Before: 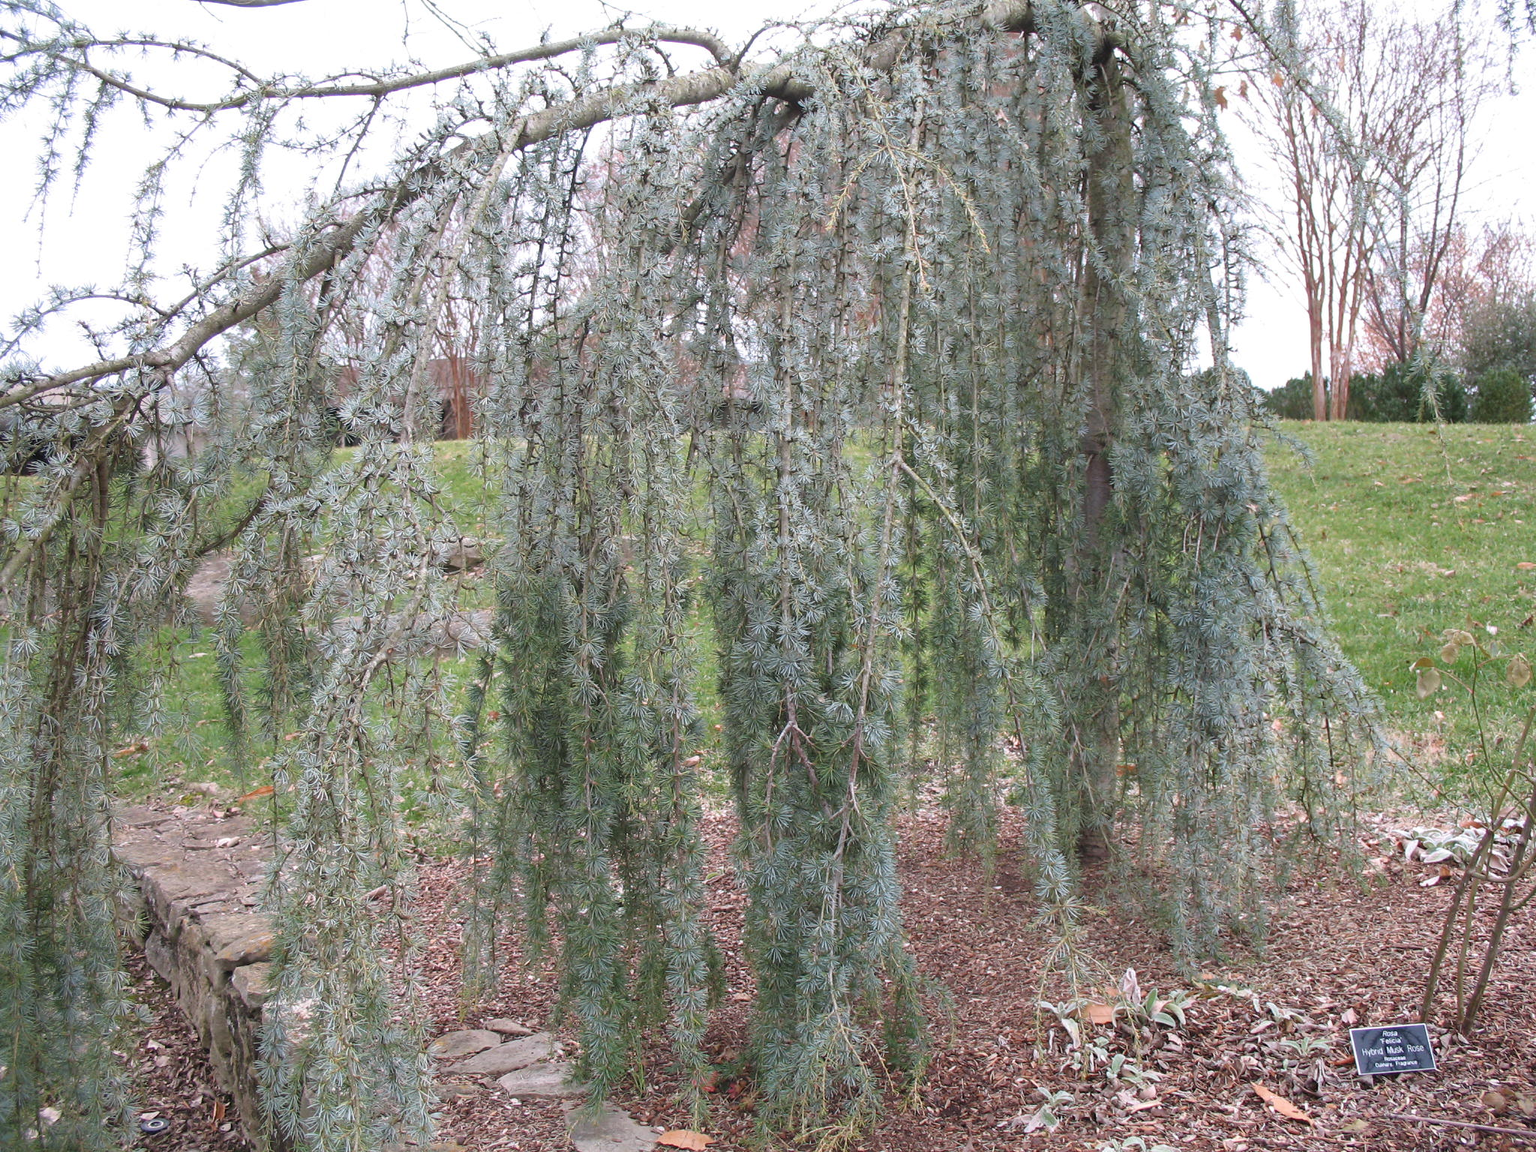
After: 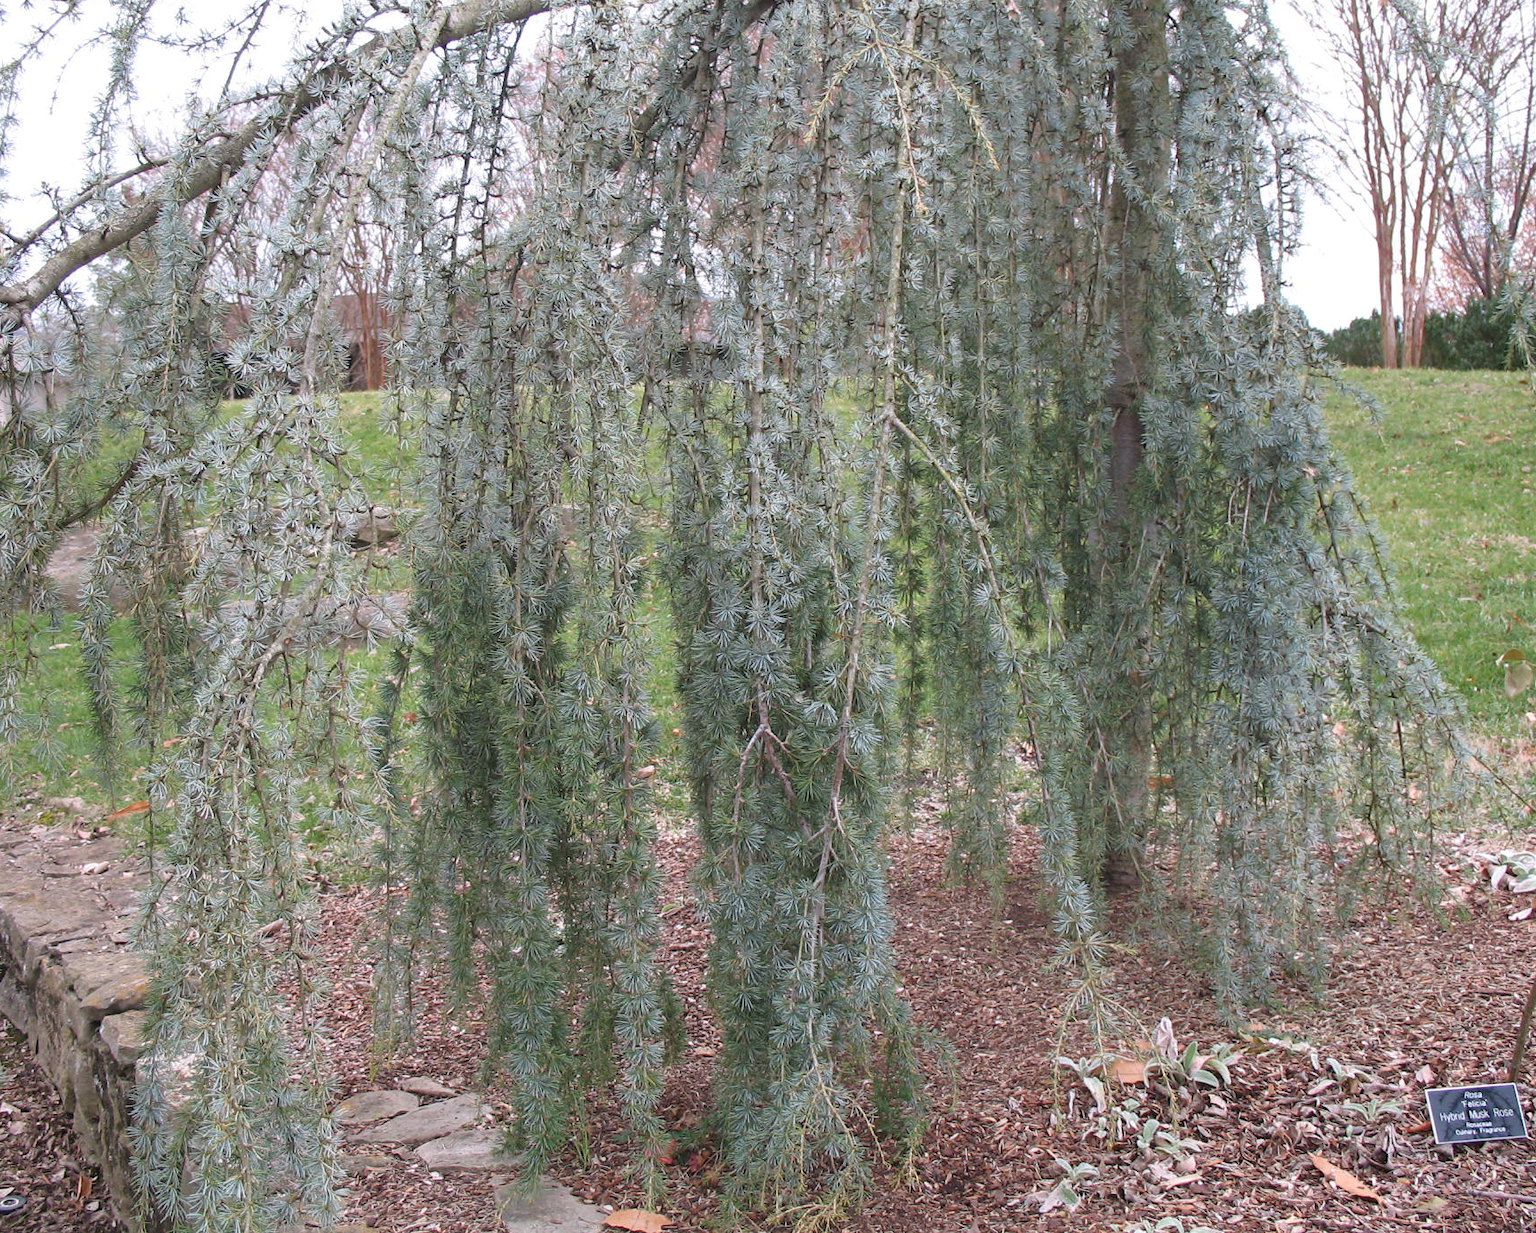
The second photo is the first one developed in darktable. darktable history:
crop and rotate: left 9.623%, top 9.635%, right 6.018%, bottom 0.005%
